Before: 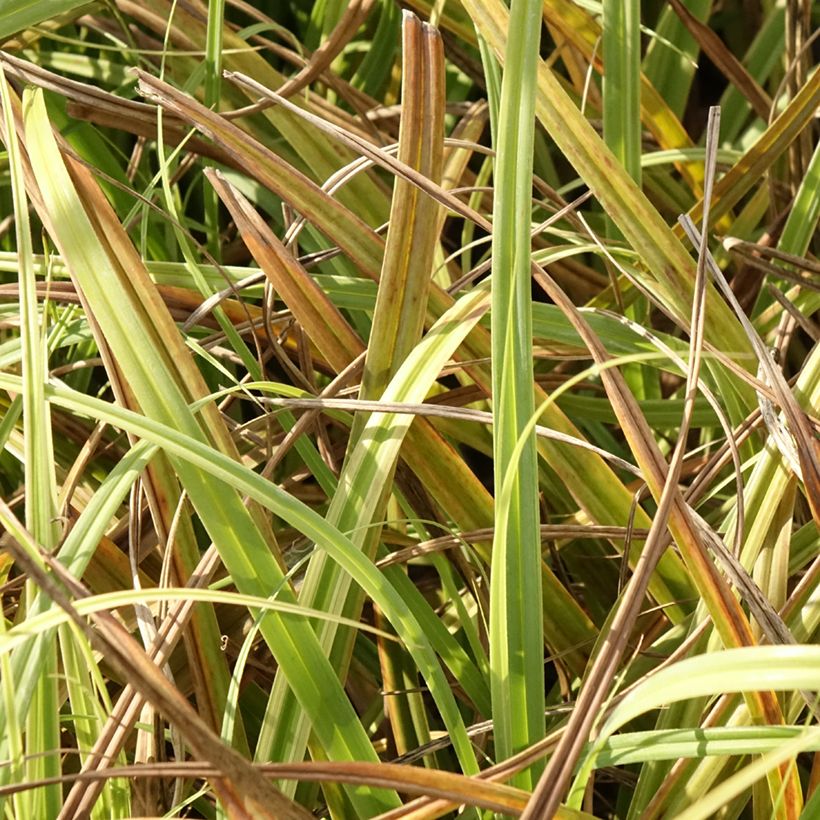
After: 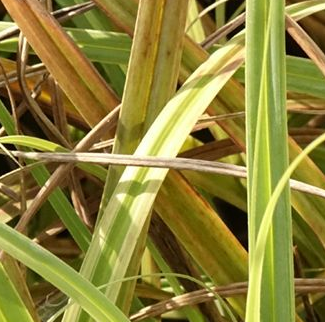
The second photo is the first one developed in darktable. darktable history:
crop: left 30.023%, top 30.101%, right 29.787%, bottom 29.461%
